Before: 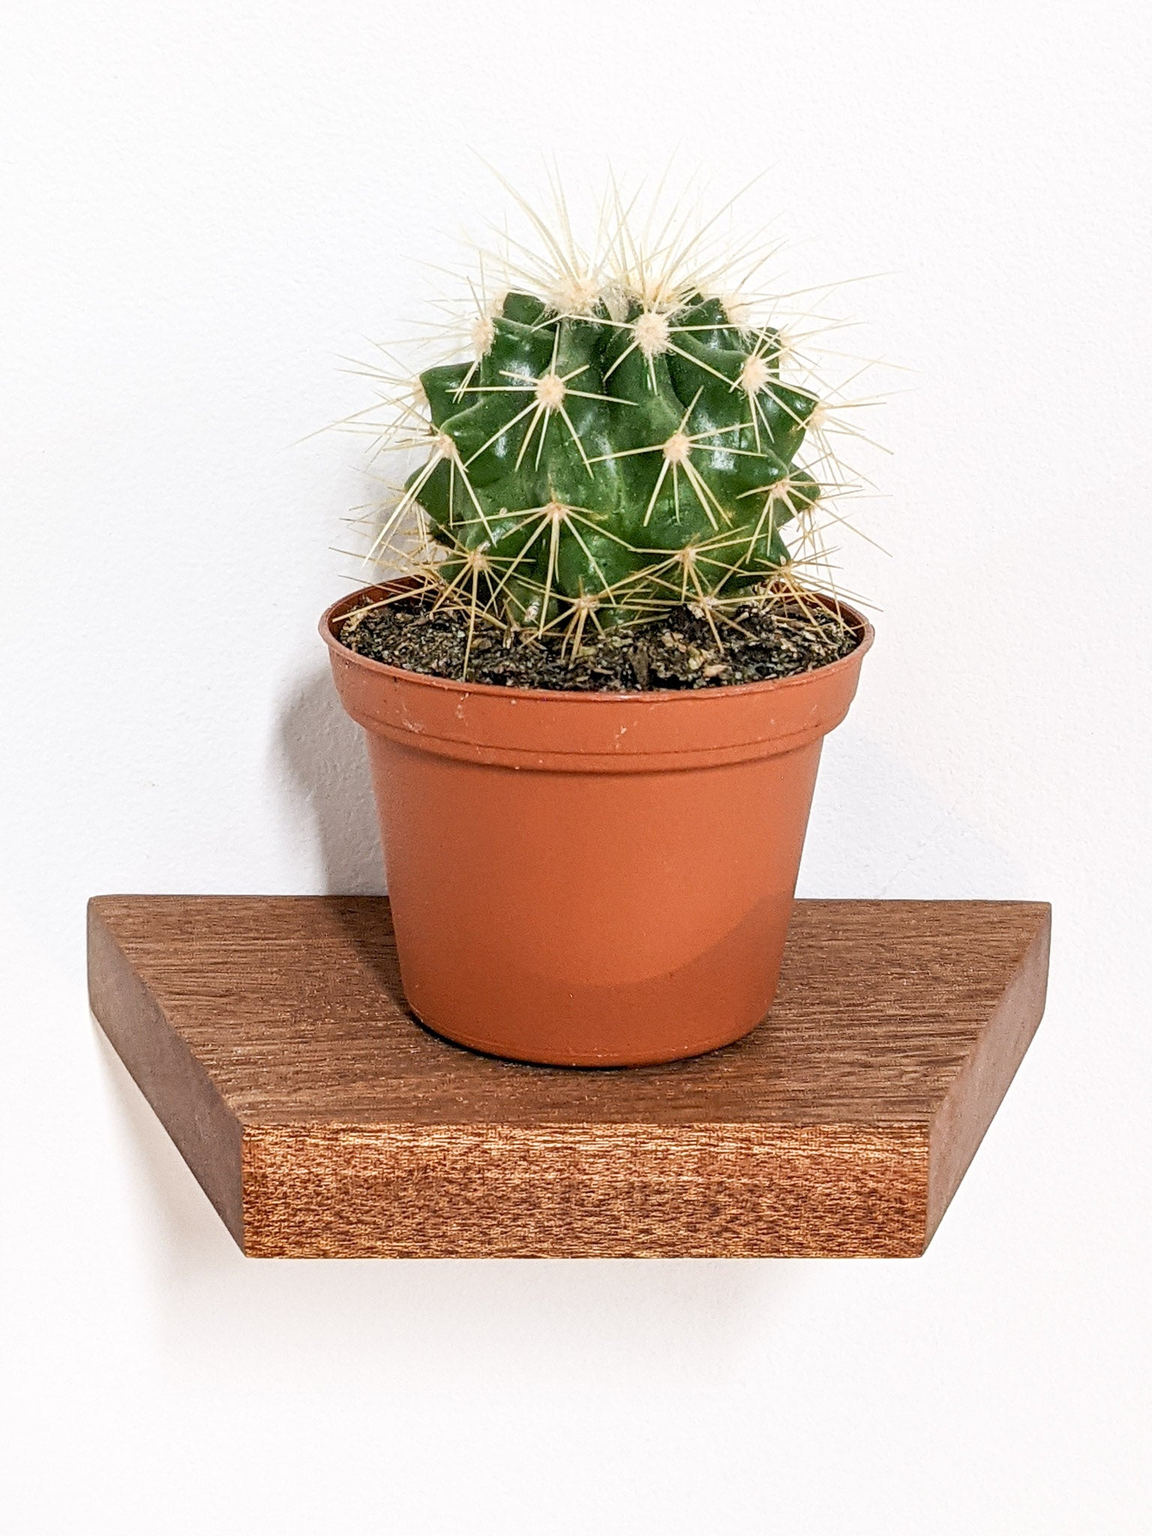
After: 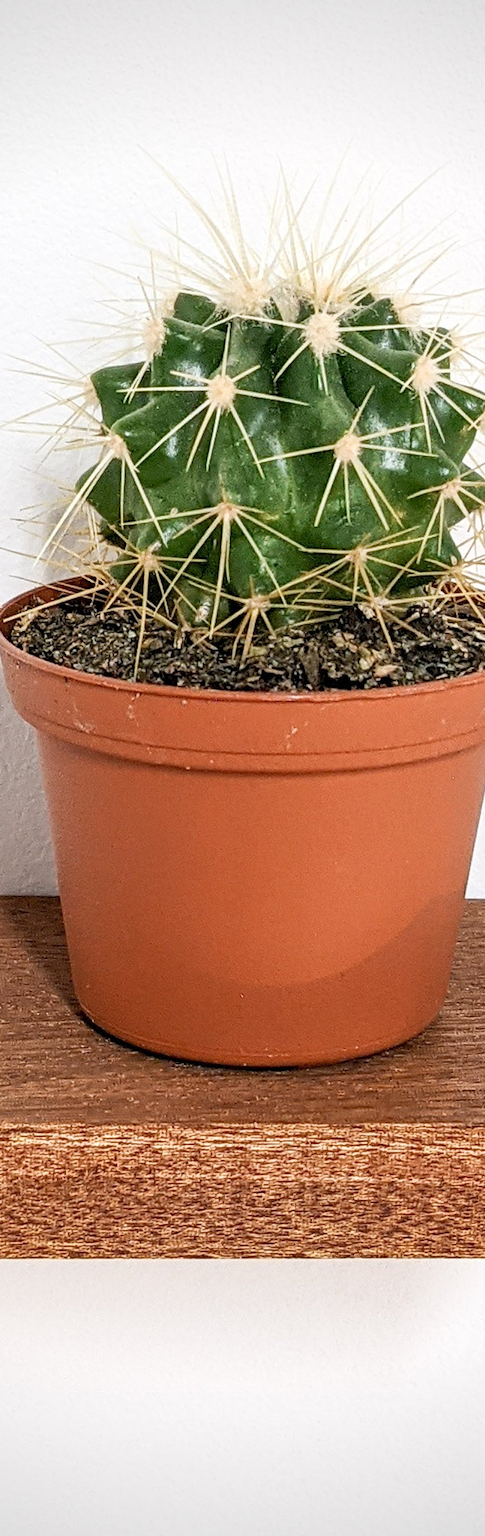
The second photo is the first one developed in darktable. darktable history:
vignetting: on, module defaults
crop: left 28.583%, right 29.231%
tone equalizer: on, module defaults
